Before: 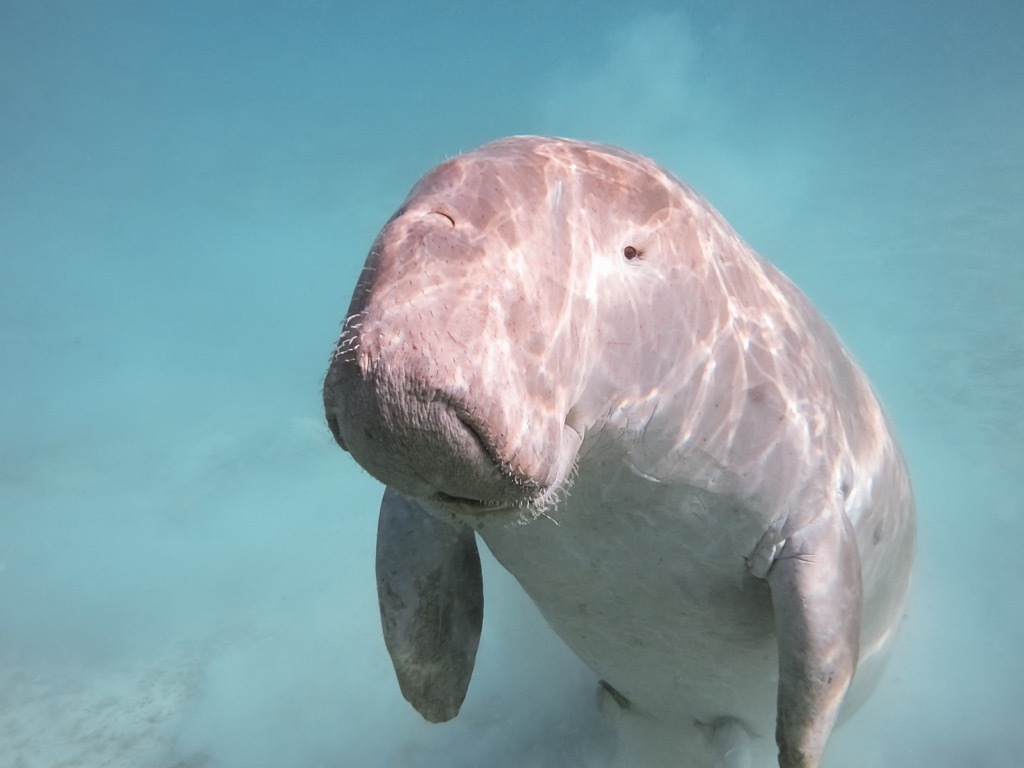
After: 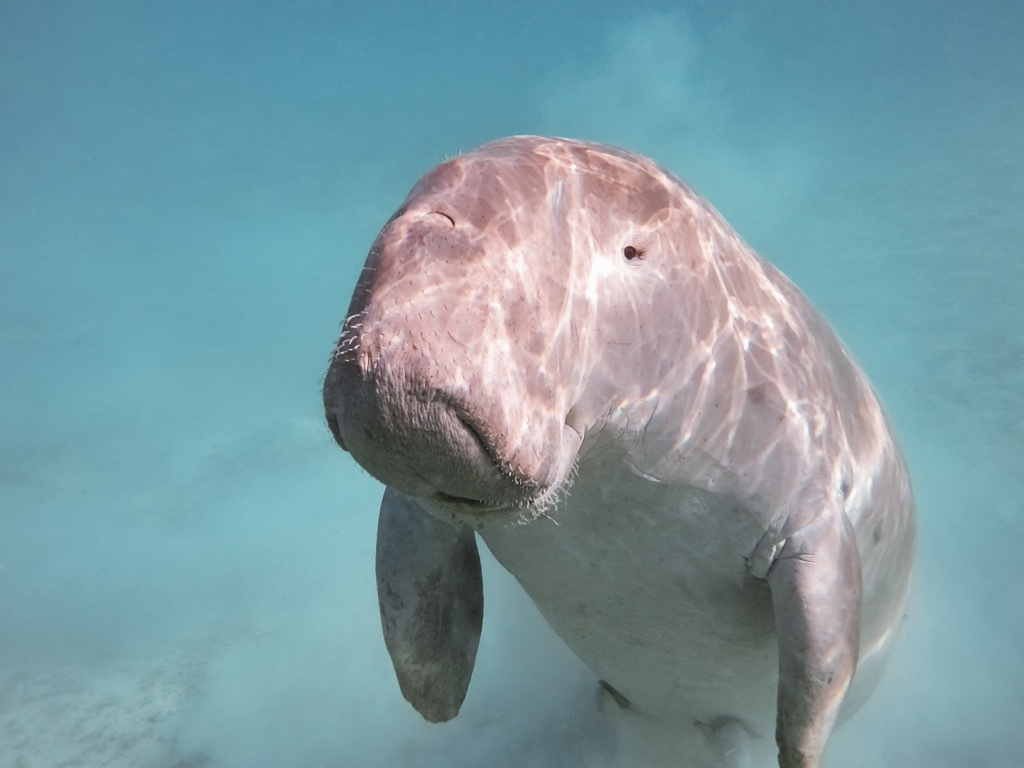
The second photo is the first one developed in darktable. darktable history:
shadows and highlights: shadows 52.49, soften with gaussian
